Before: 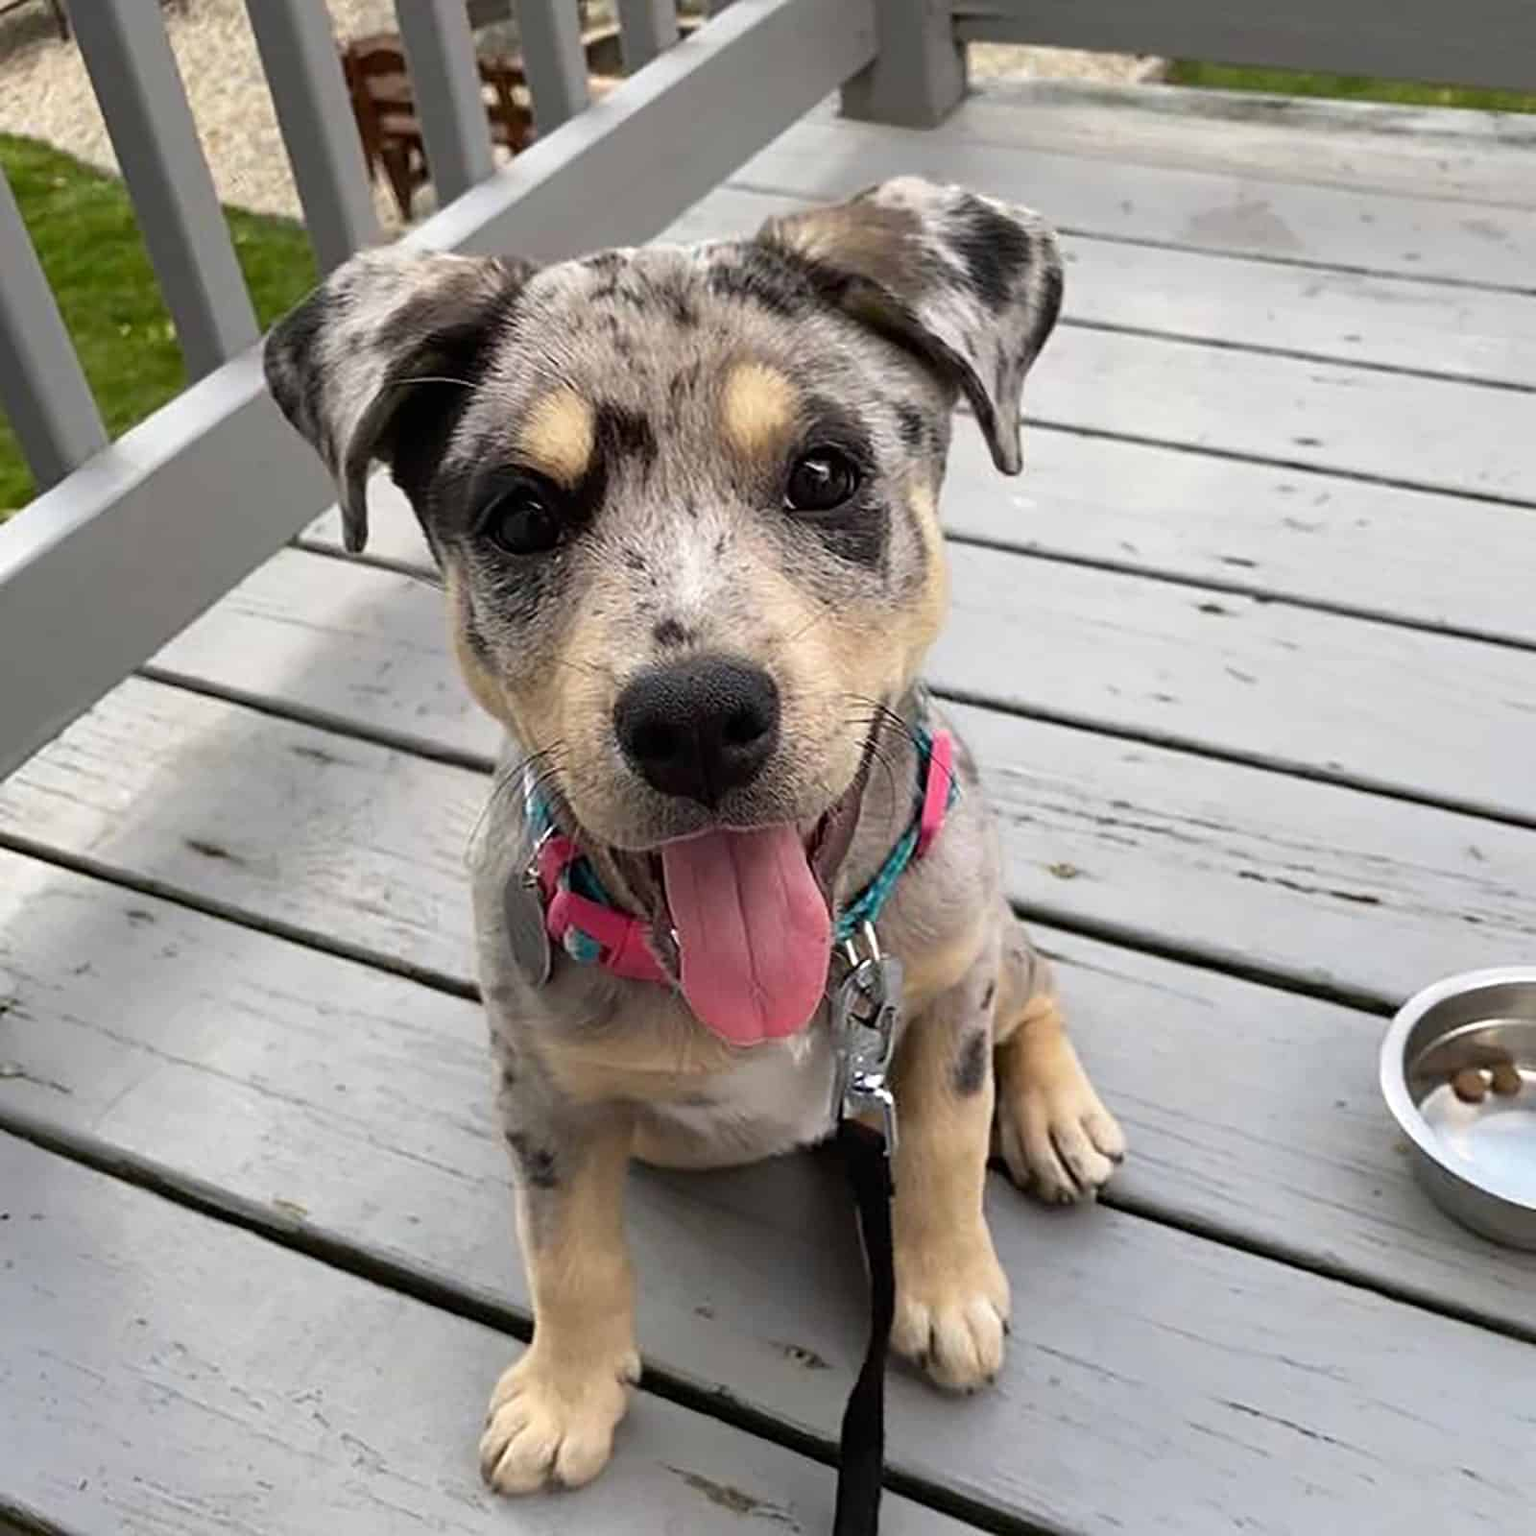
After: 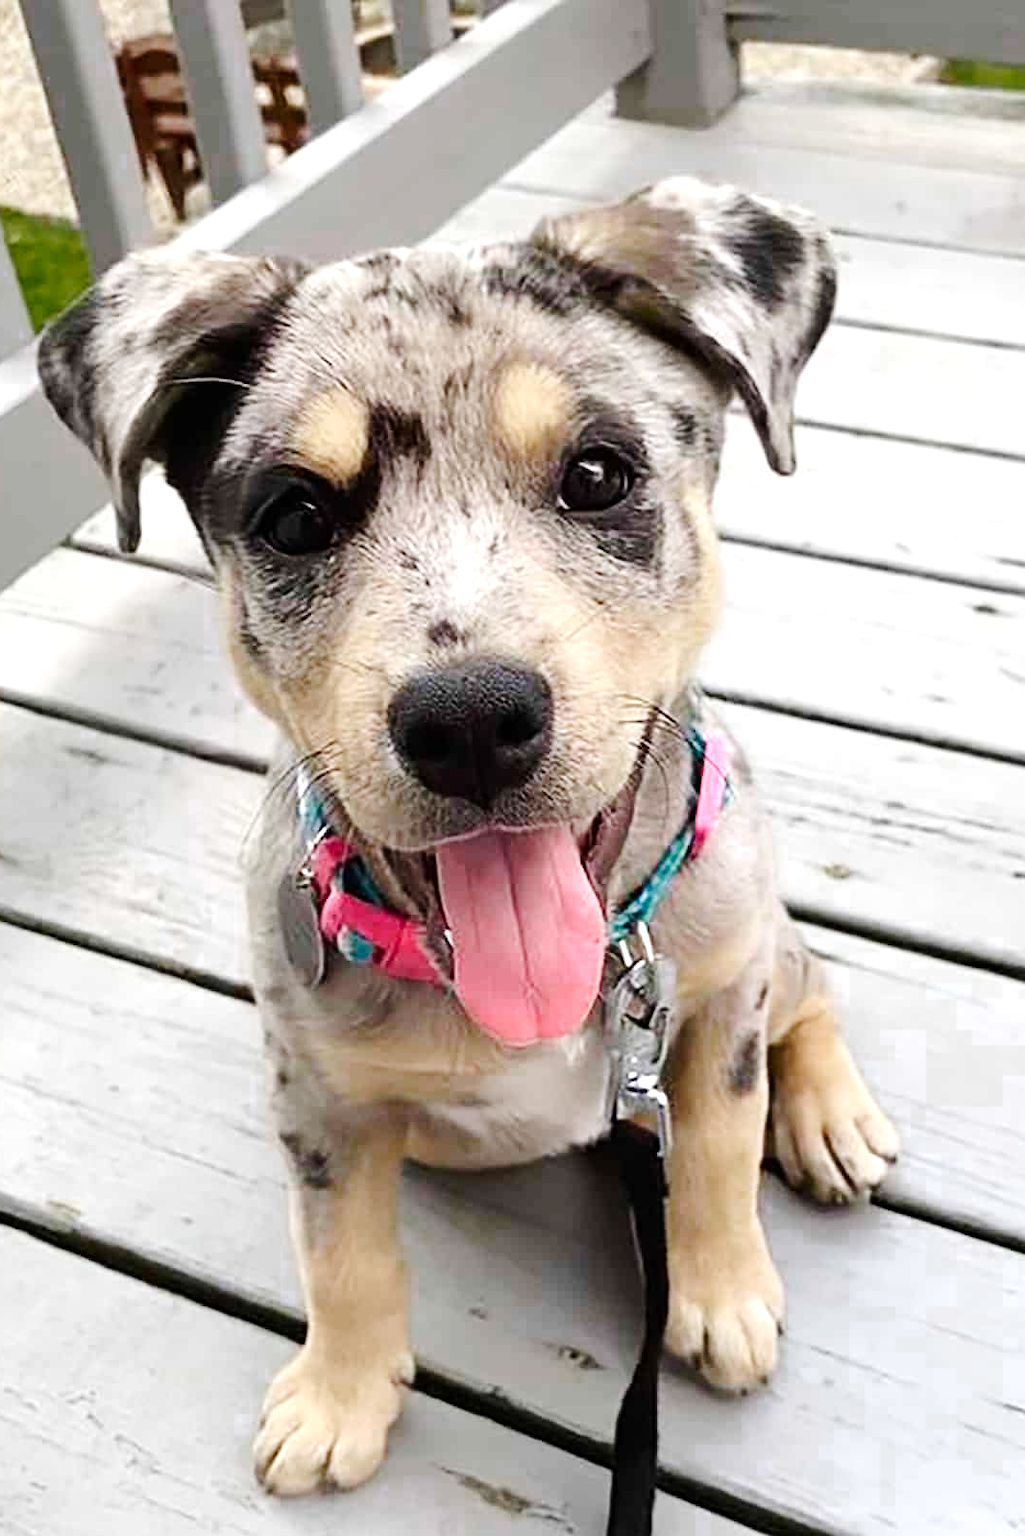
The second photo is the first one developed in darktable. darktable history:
exposure: exposure 0.644 EV, compensate exposure bias true, compensate highlight preservation false
crop and rotate: left 14.825%, right 18.376%
color zones: curves: ch0 [(0.203, 0.433) (0.607, 0.517) (0.697, 0.696) (0.705, 0.897)]
tone curve: curves: ch0 [(0, 0) (0.071, 0.047) (0.266, 0.26) (0.483, 0.554) (0.753, 0.811) (1, 0.983)]; ch1 [(0, 0) (0.346, 0.307) (0.408, 0.369) (0.463, 0.443) (0.482, 0.493) (0.502, 0.5) (0.517, 0.502) (0.55, 0.548) (0.597, 0.624) (0.651, 0.698) (1, 1)]; ch2 [(0, 0) (0.346, 0.34) (0.434, 0.46) (0.485, 0.494) (0.5, 0.494) (0.517, 0.506) (0.535, 0.529) (0.583, 0.611) (0.625, 0.666) (1, 1)], preserve colors none
